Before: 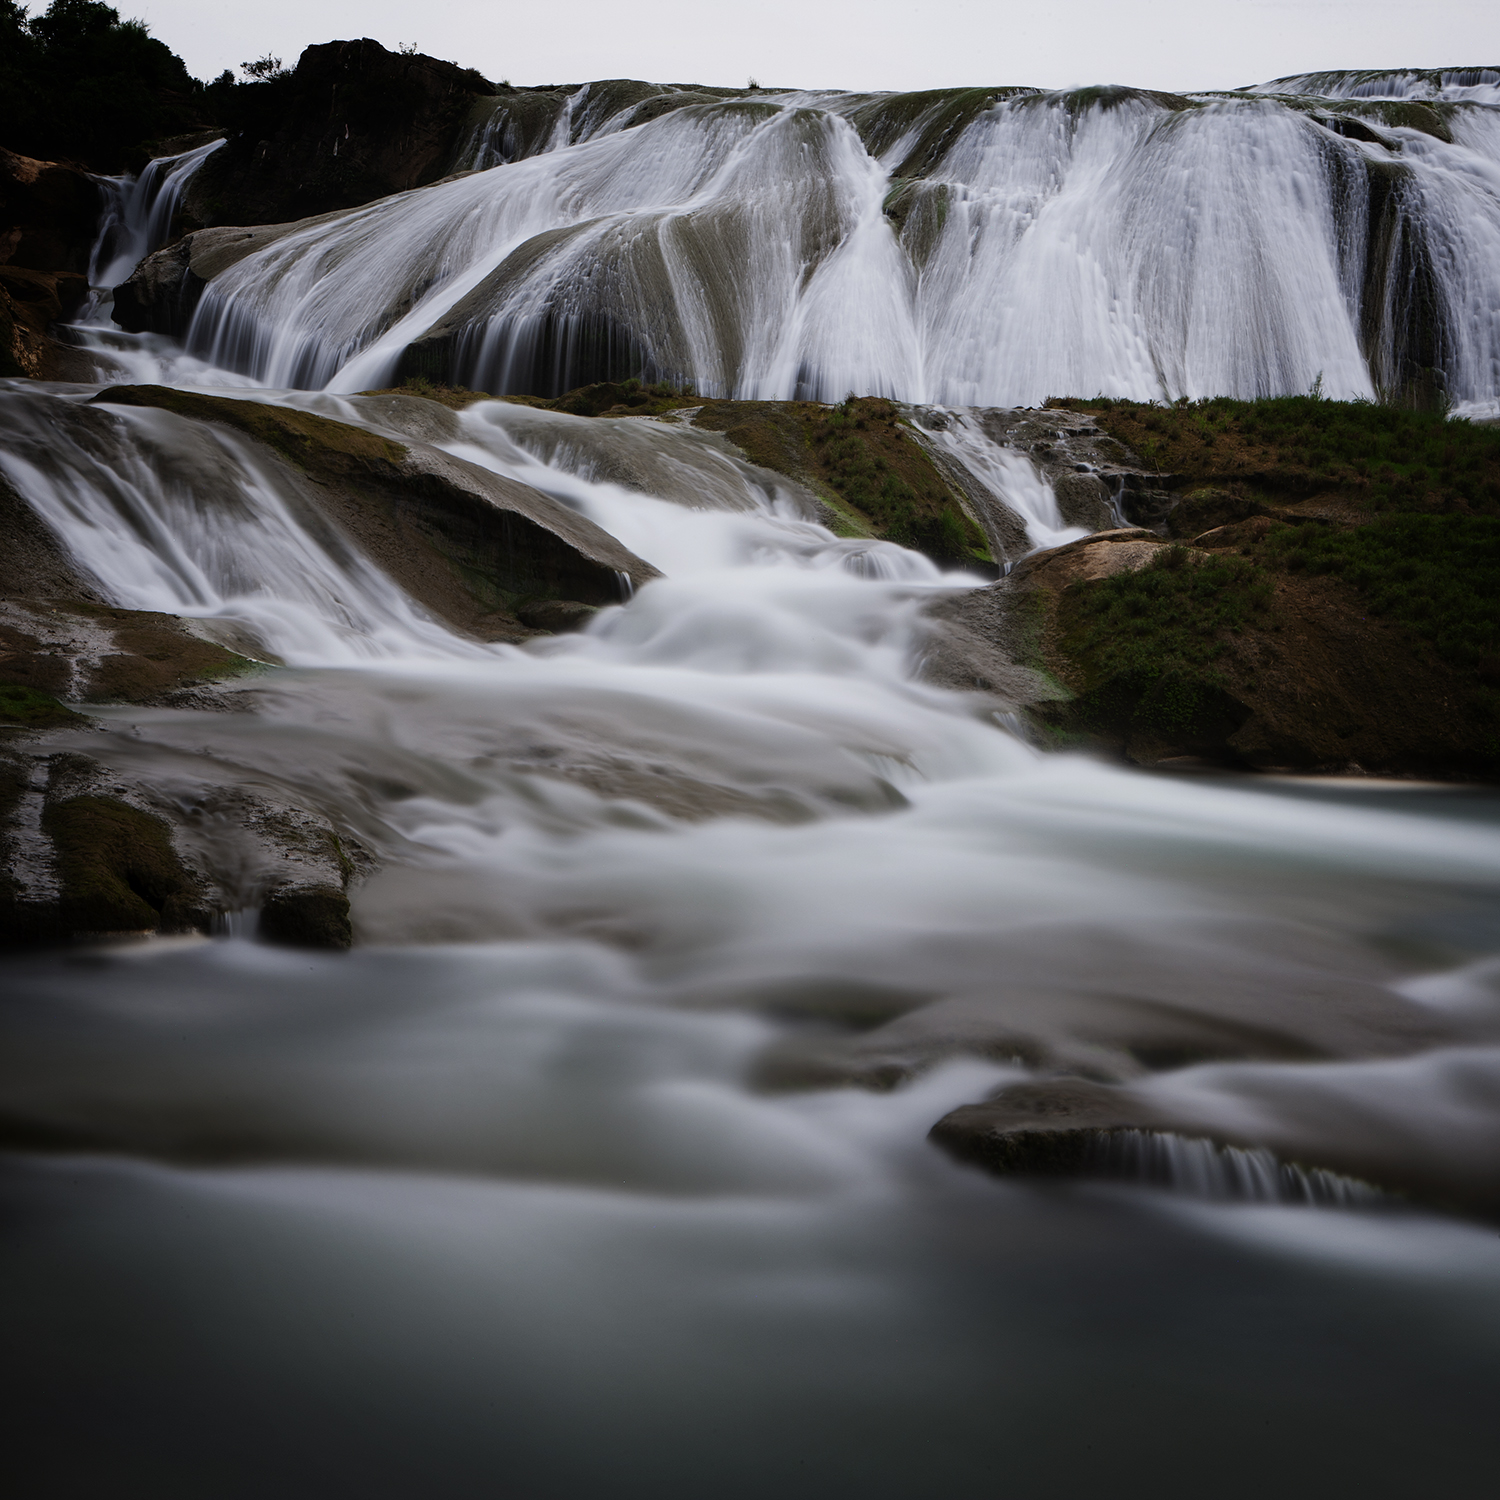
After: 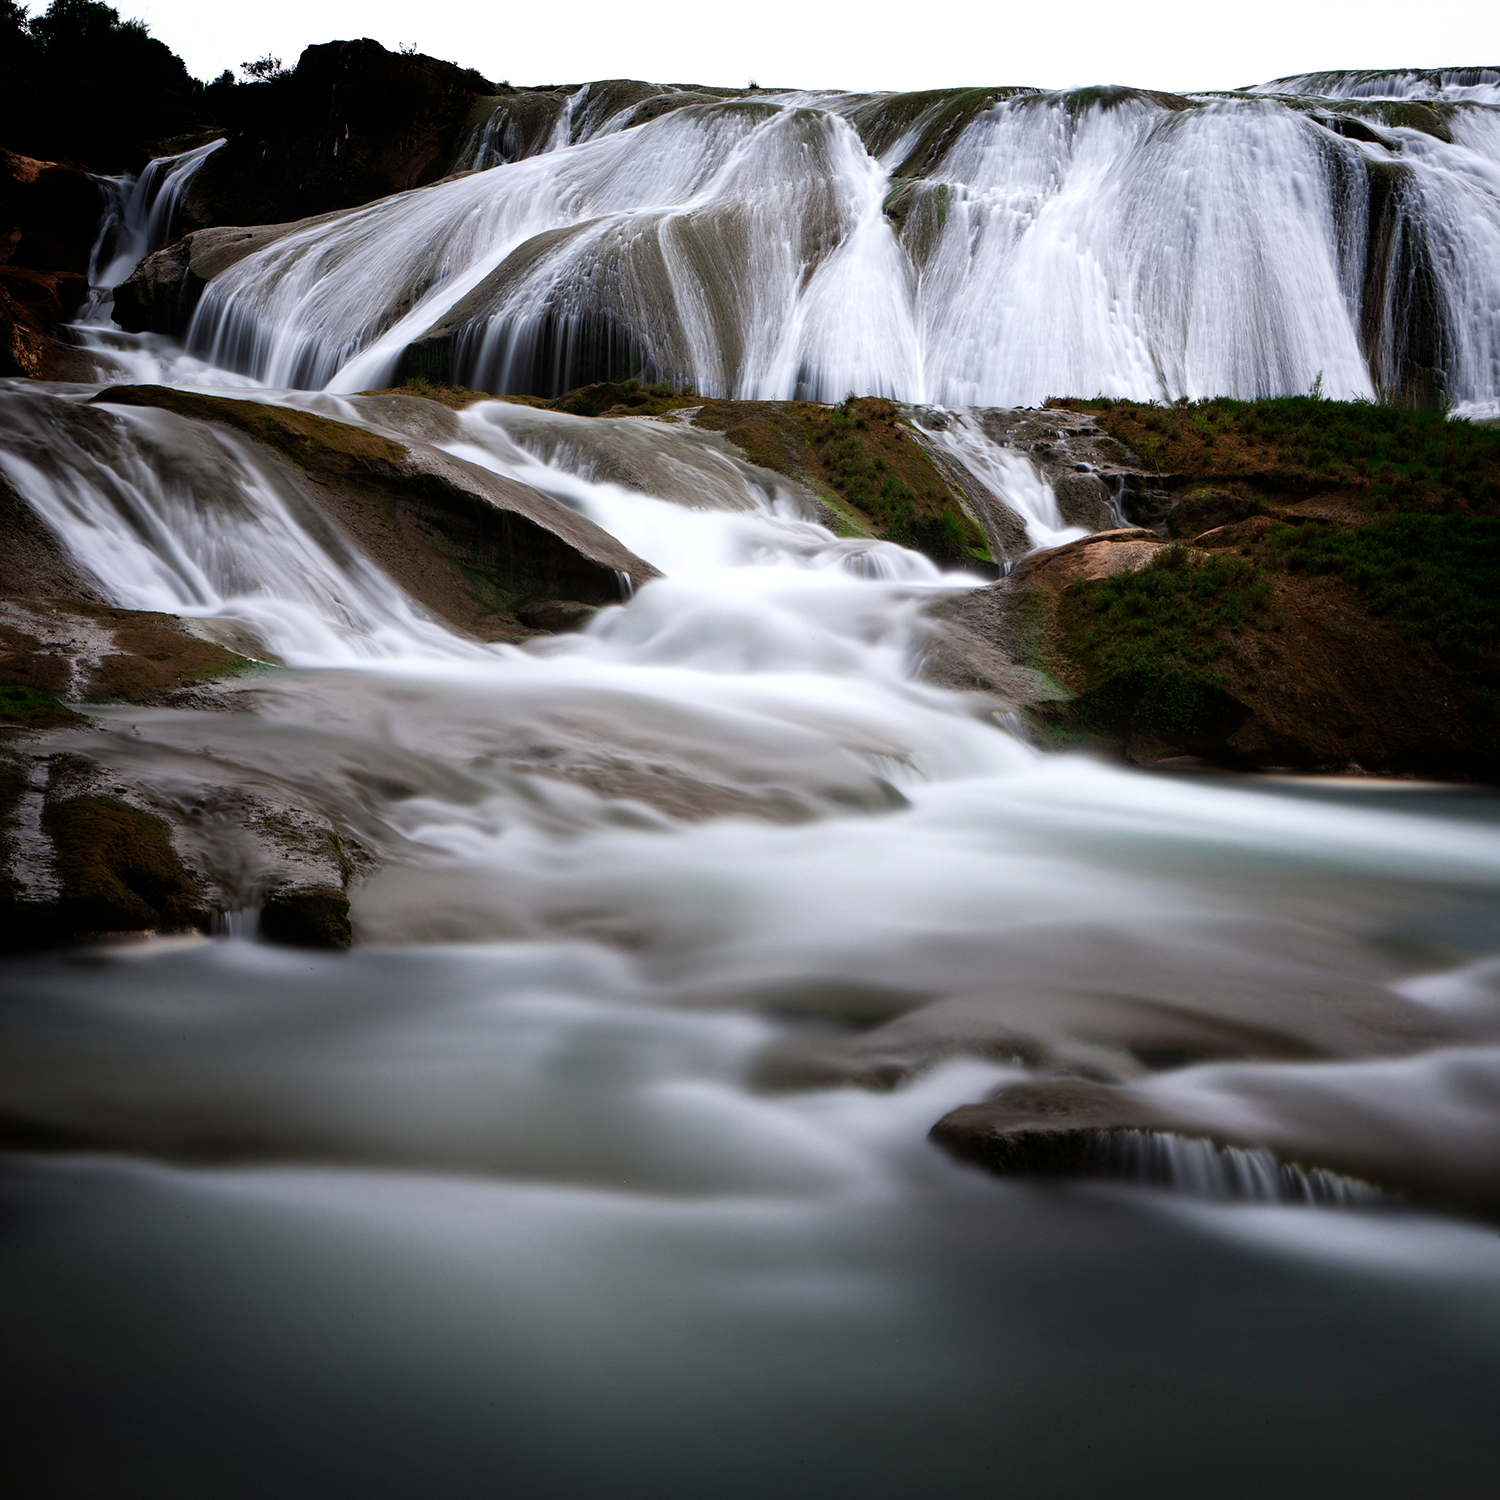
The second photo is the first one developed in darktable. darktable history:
base curve: curves: ch0 [(0, 0) (0.303, 0.277) (1, 1)], preserve colors none
exposure: exposure 0.604 EV, compensate highlight preservation false
